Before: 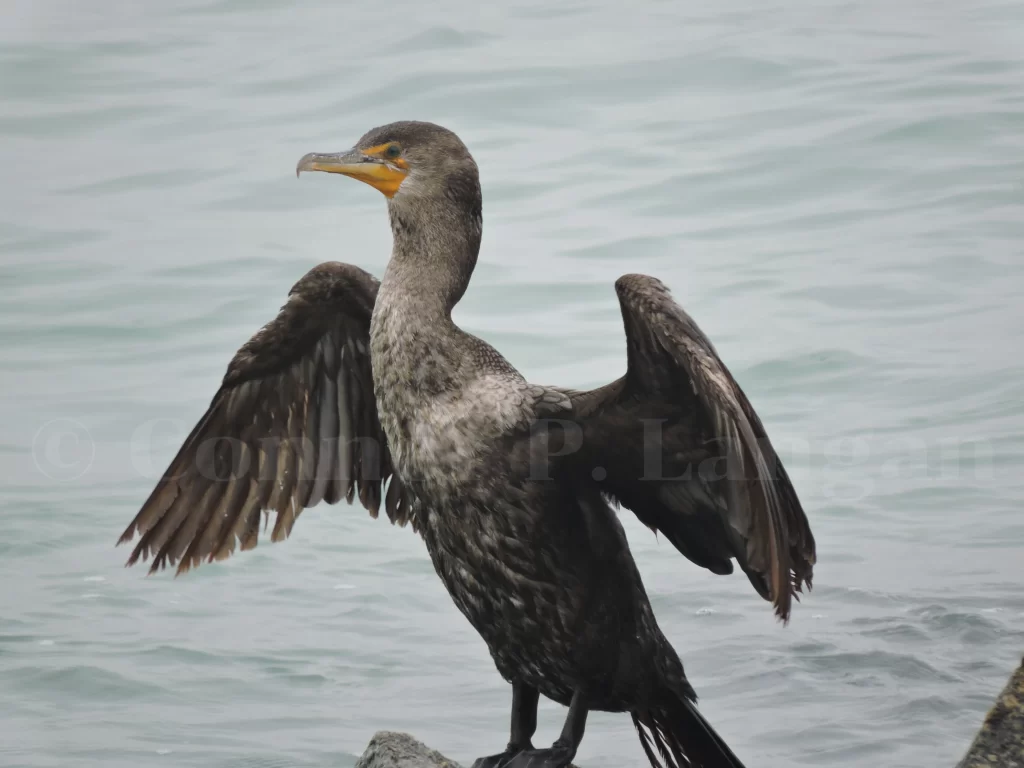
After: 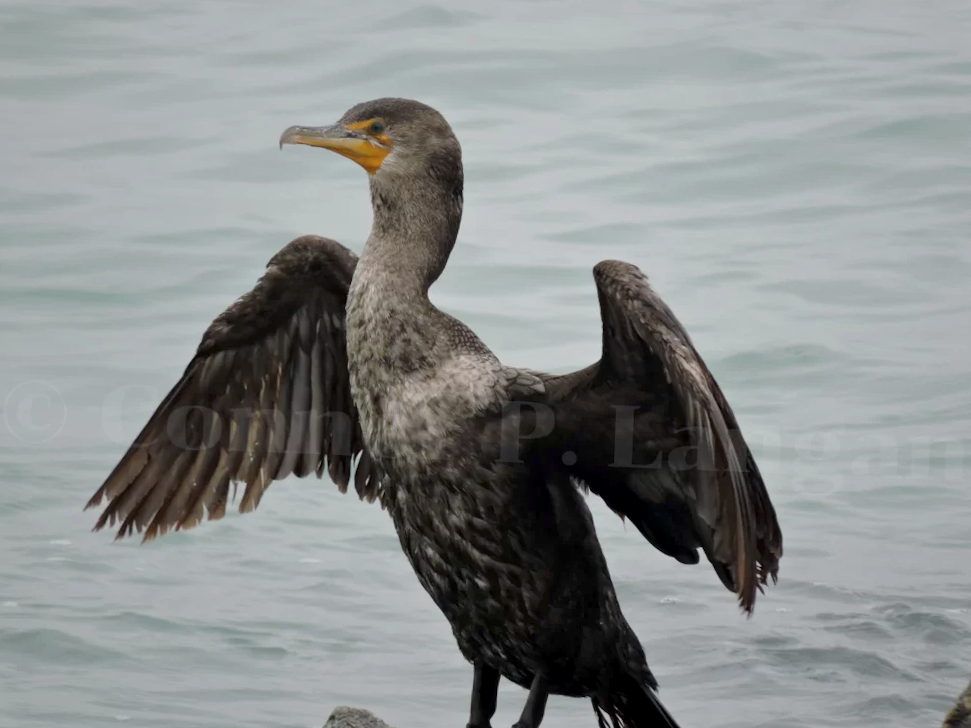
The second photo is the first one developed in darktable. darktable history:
crop and rotate: angle -2.38°
exposure: black level correction 0.009, exposure -0.159 EV, compensate highlight preservation false
